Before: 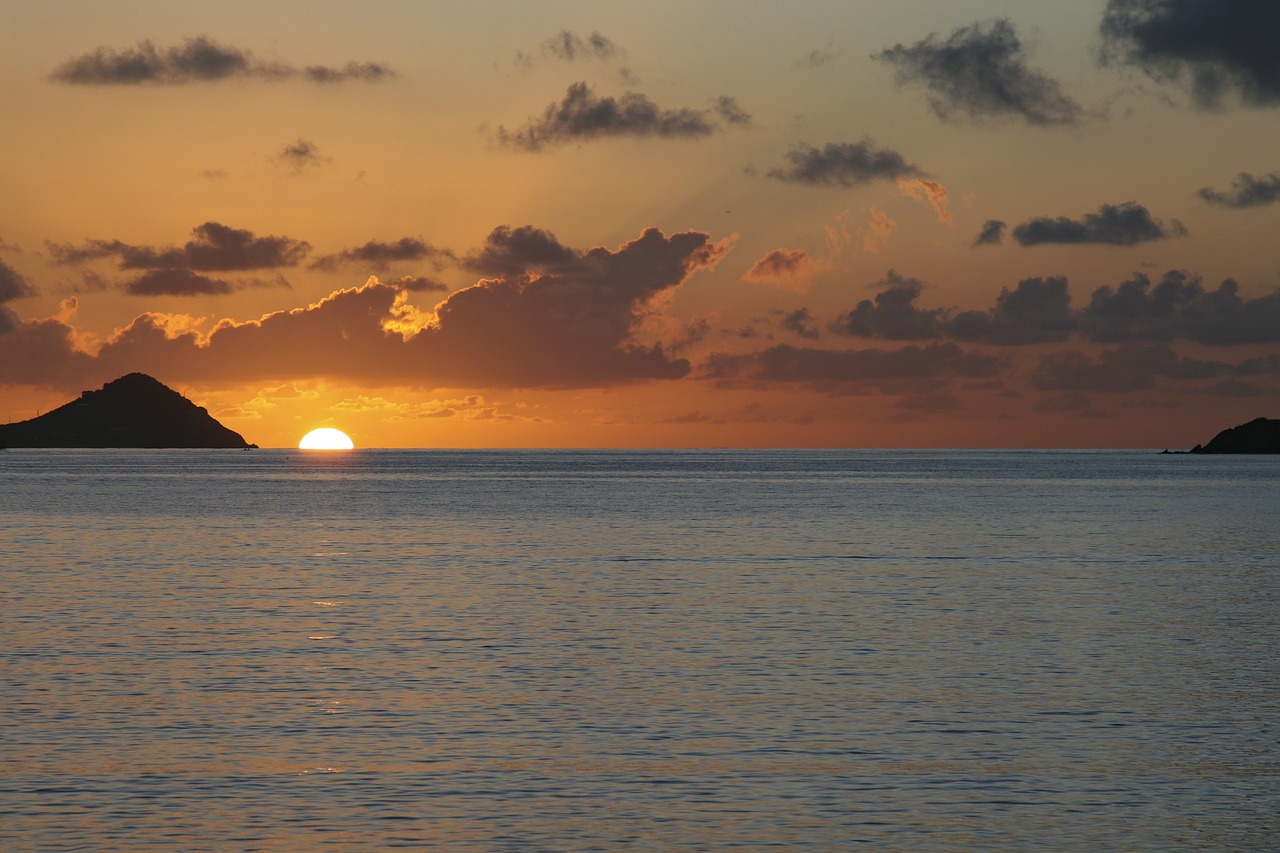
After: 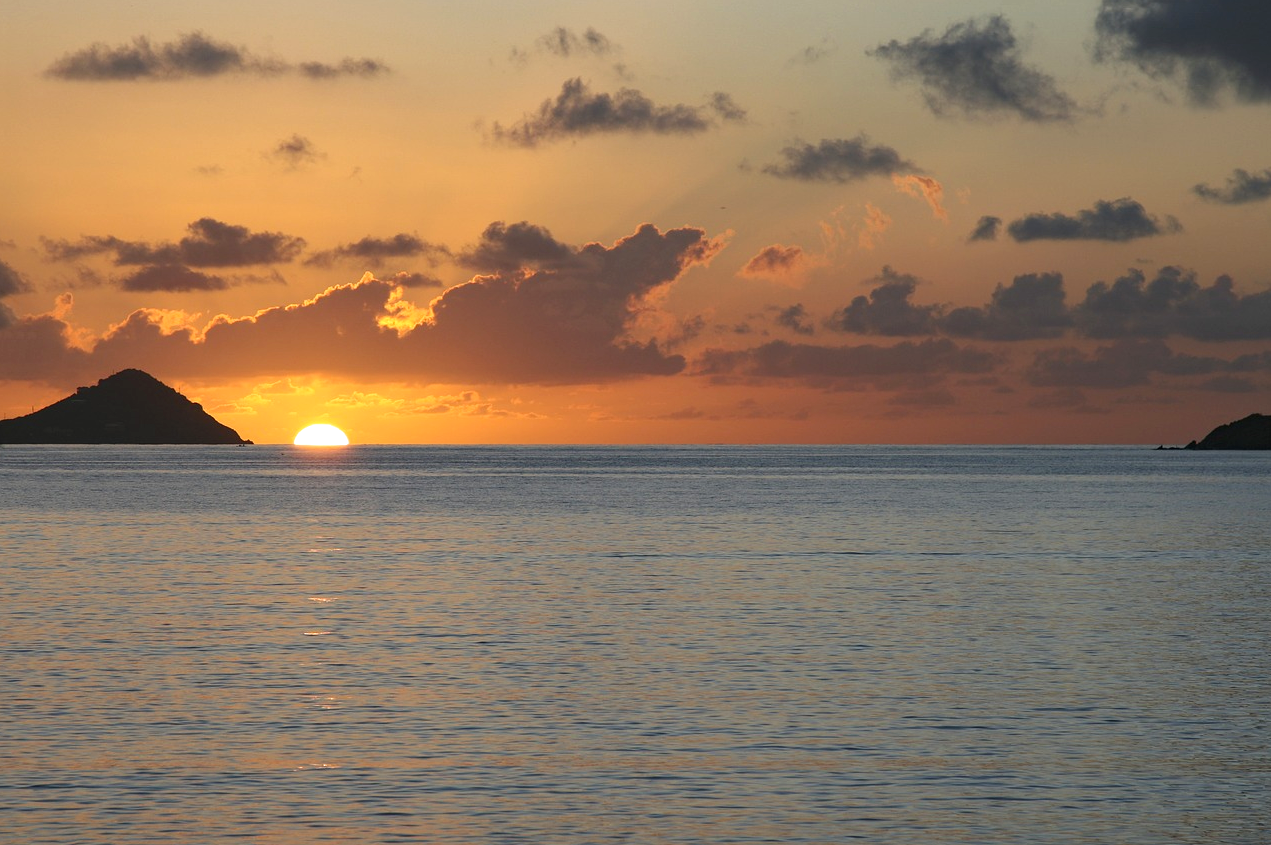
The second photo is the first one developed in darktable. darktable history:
crop: left 0.434%, top 0.485%, right 0.244%, bottom 0.386%
exposure: exposure 0.507 EV, compensate highlight preservation false
